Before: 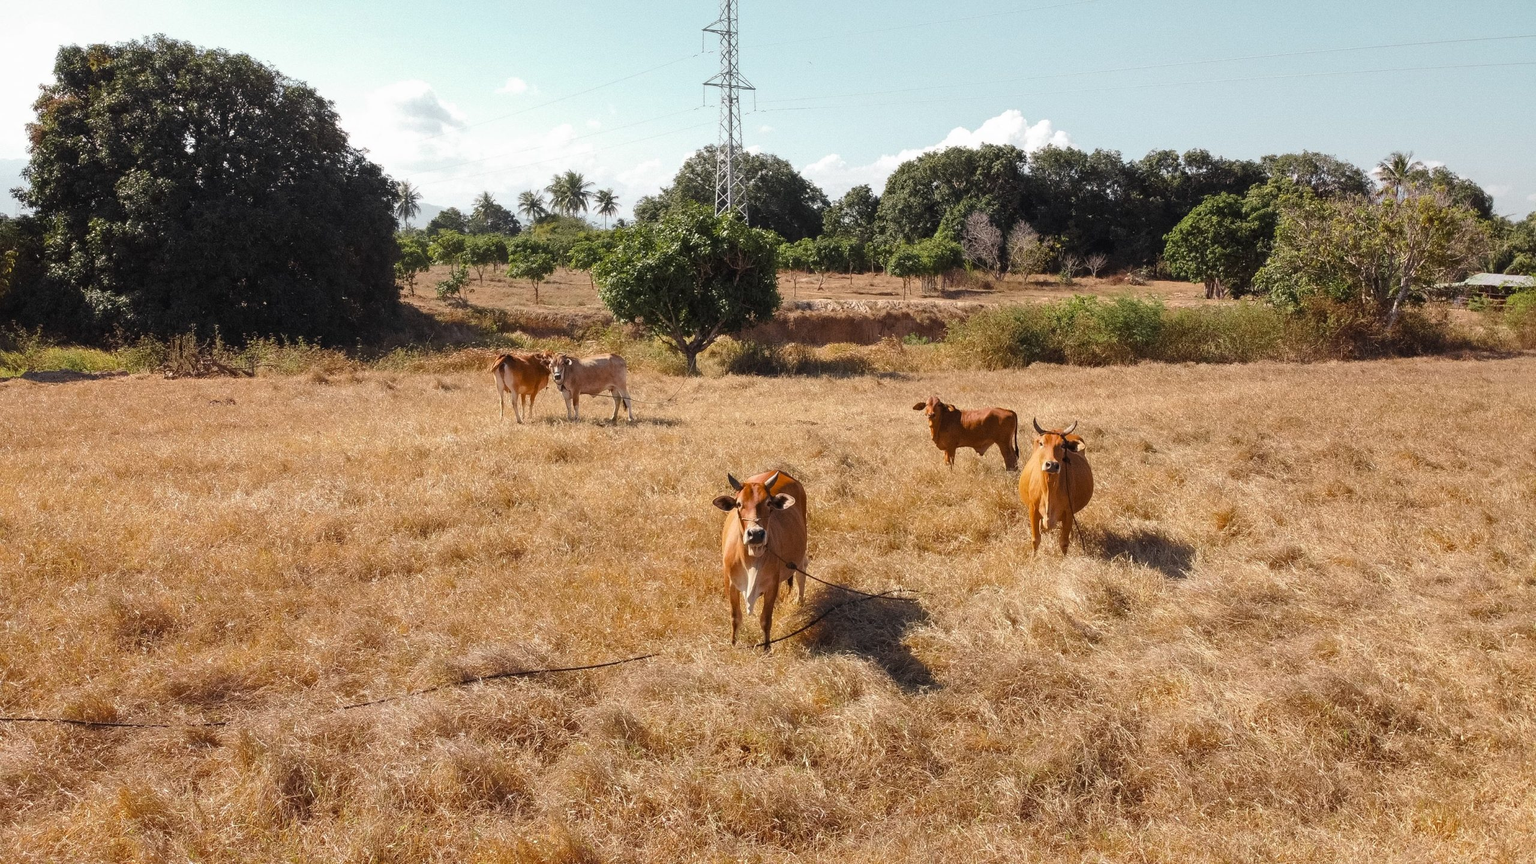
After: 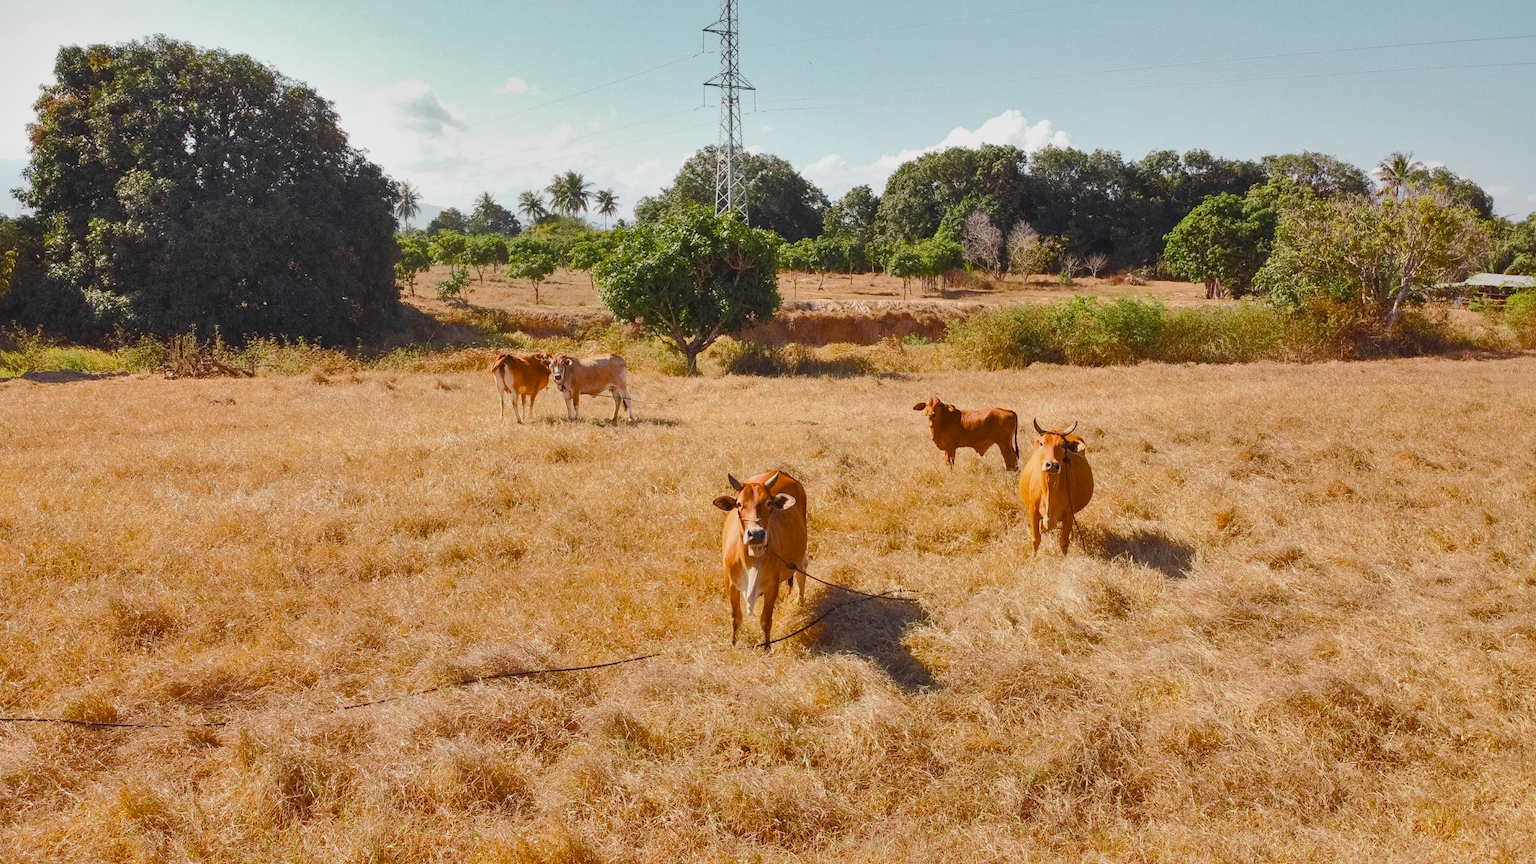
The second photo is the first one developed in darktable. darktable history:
exposure: exposure 0.22 EV, compensate exposure bias true, compensate highlight preservation false
color balance rgb: linear chroma grading › global chroma 9.785%, perceptual saturation grading › global saturation 20%, perceptual saturation grading › highlights -25.859%, perceptual saturation grading › shadows 24.381%, contrast -19.555%
shadows and highlights: soften with gaussian
tone curve: curves: ch0 [(0, 0) (0.003, 0.003) (0.011, 0.011) (0.025, 0.024) (0.044, 0.043) (0.069, 0.068) (0.1, 0.097) (0.136, 0.133) (0.177, 0.173) (0.224, 0.219) (0.277, 0.271) (0.335, 0.327) (0.399, 0.39) (0.468, 0.457) (0.543, 0.582) (0.623, 0.655) (0.709, 0.734) (0.801, 0.817) (0.898, 0.906) (1, 1)], color space Lab, independent channels, preserve colors none
